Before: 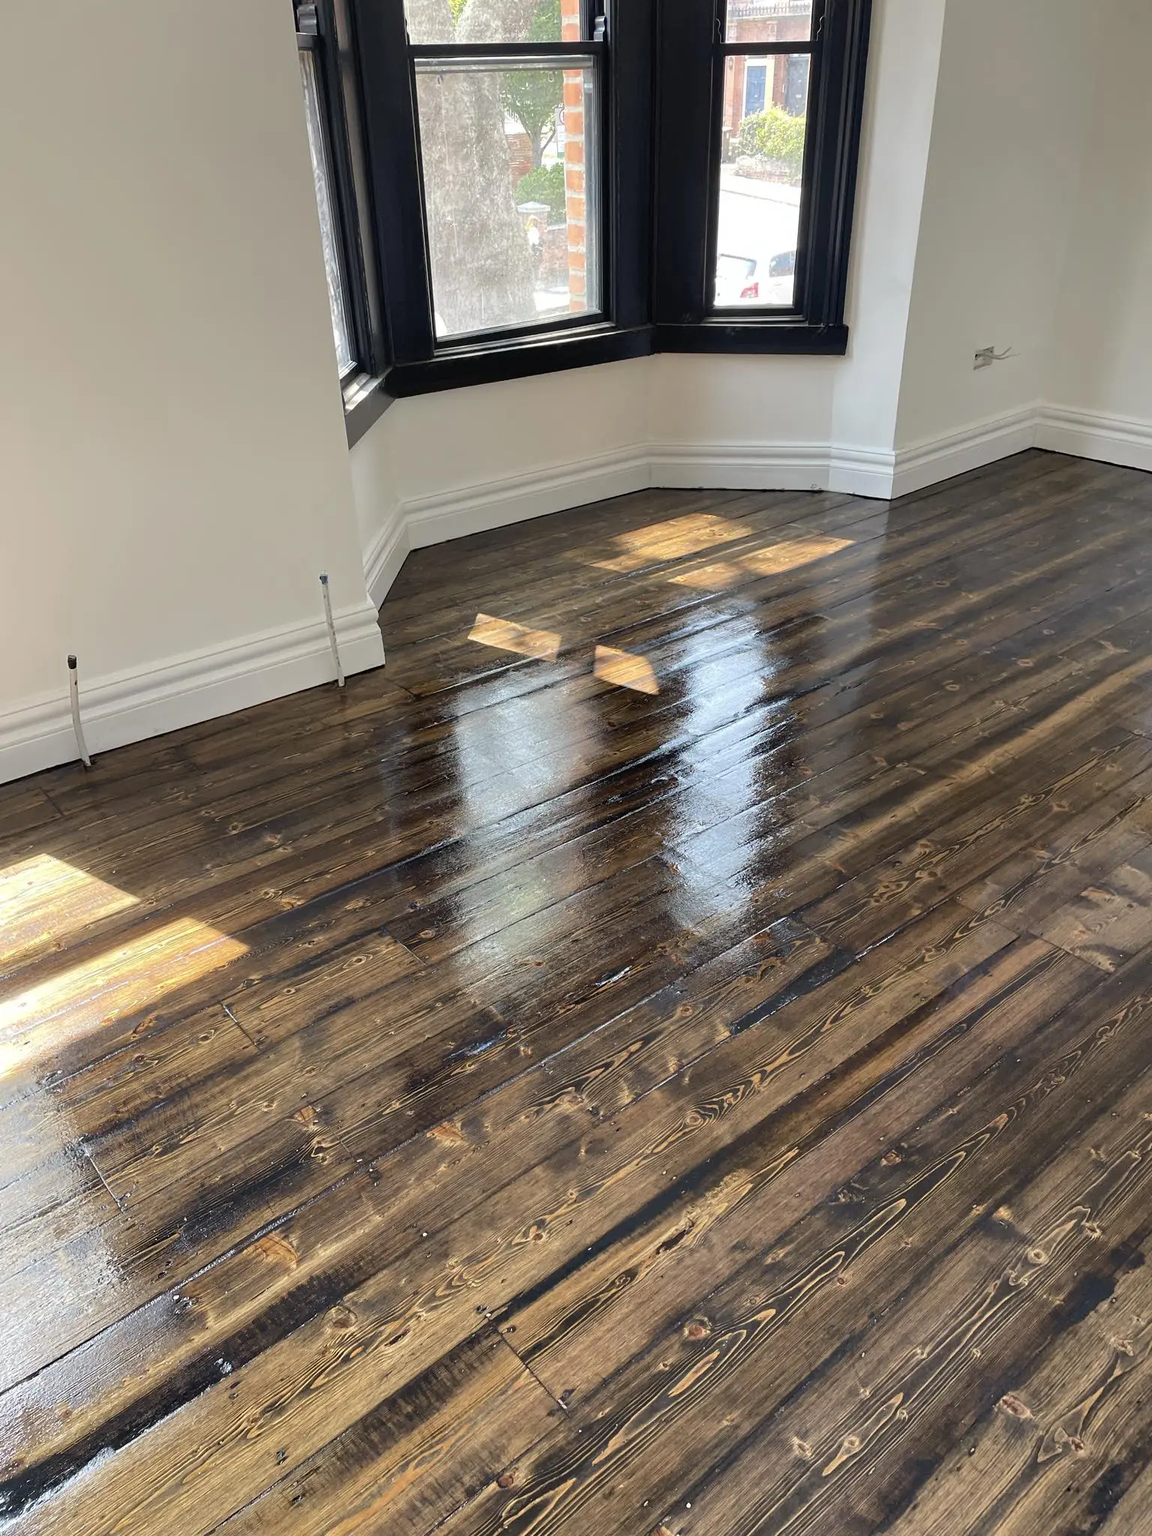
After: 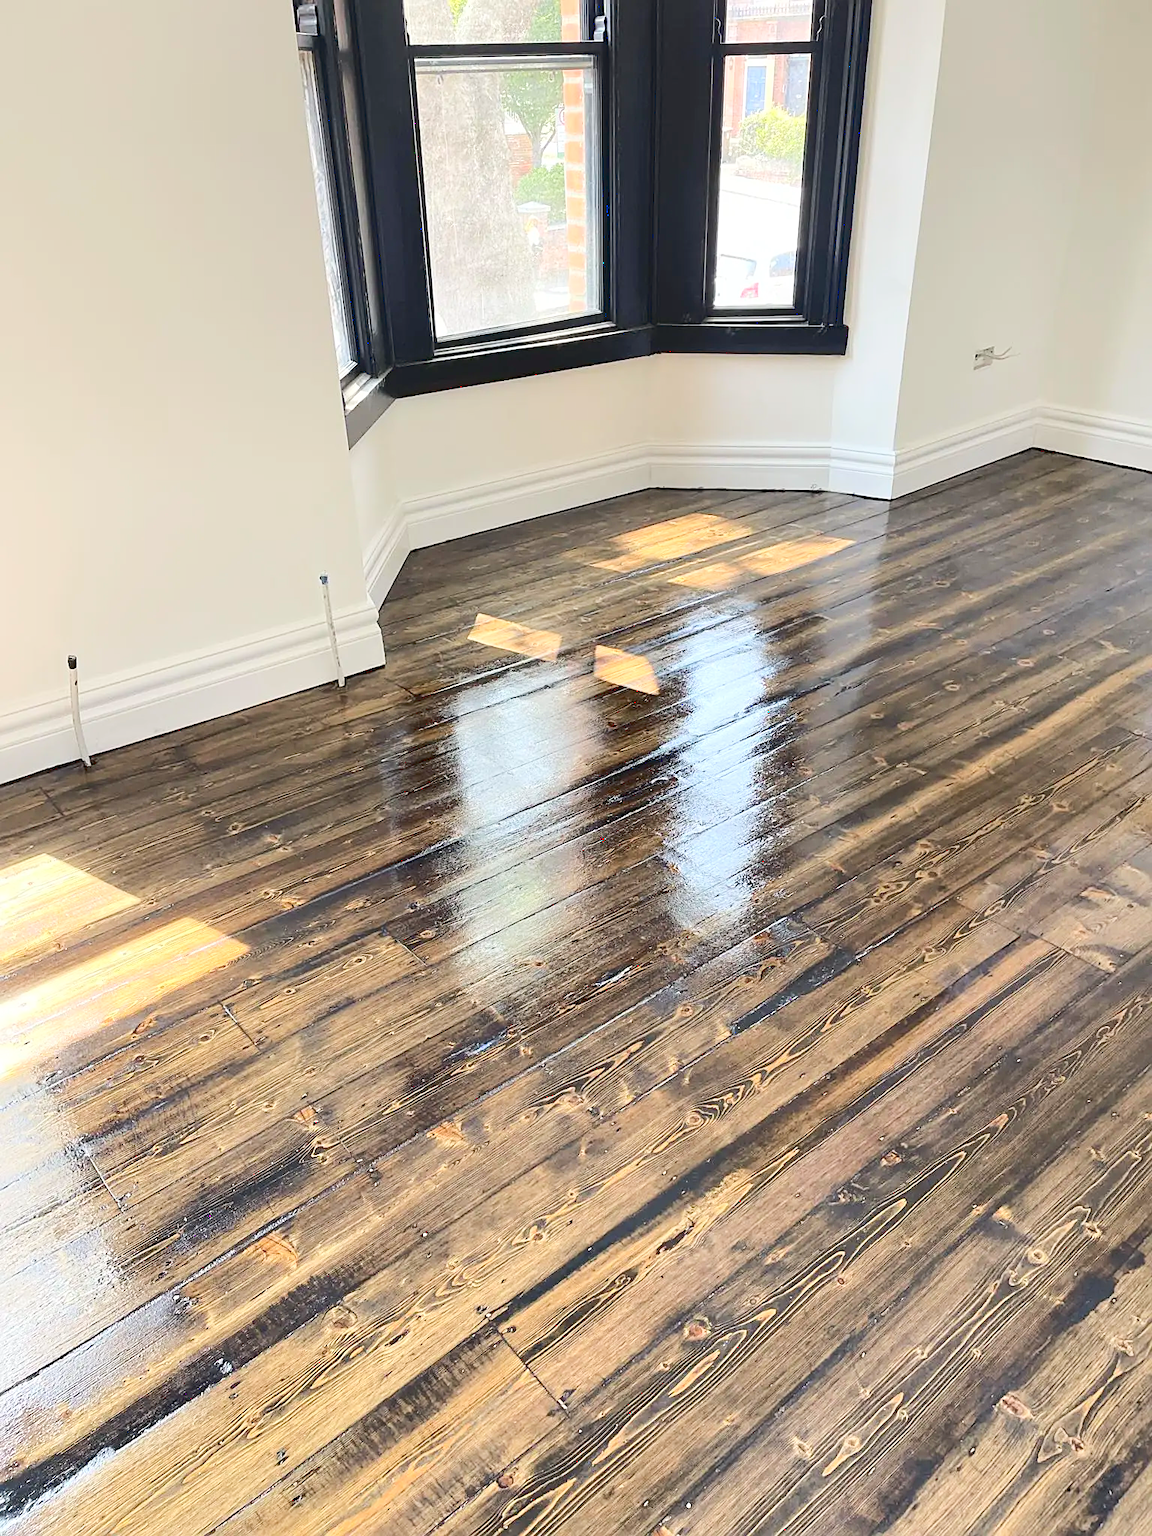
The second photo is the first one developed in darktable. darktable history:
sharpen: on, module defaults
base curve: curves: ch0 [(0, 0.007) (0.028, 0.063) (0.121, 0.311) (0.46, 0.743) (0.859, 0.957) (1, 1)]
